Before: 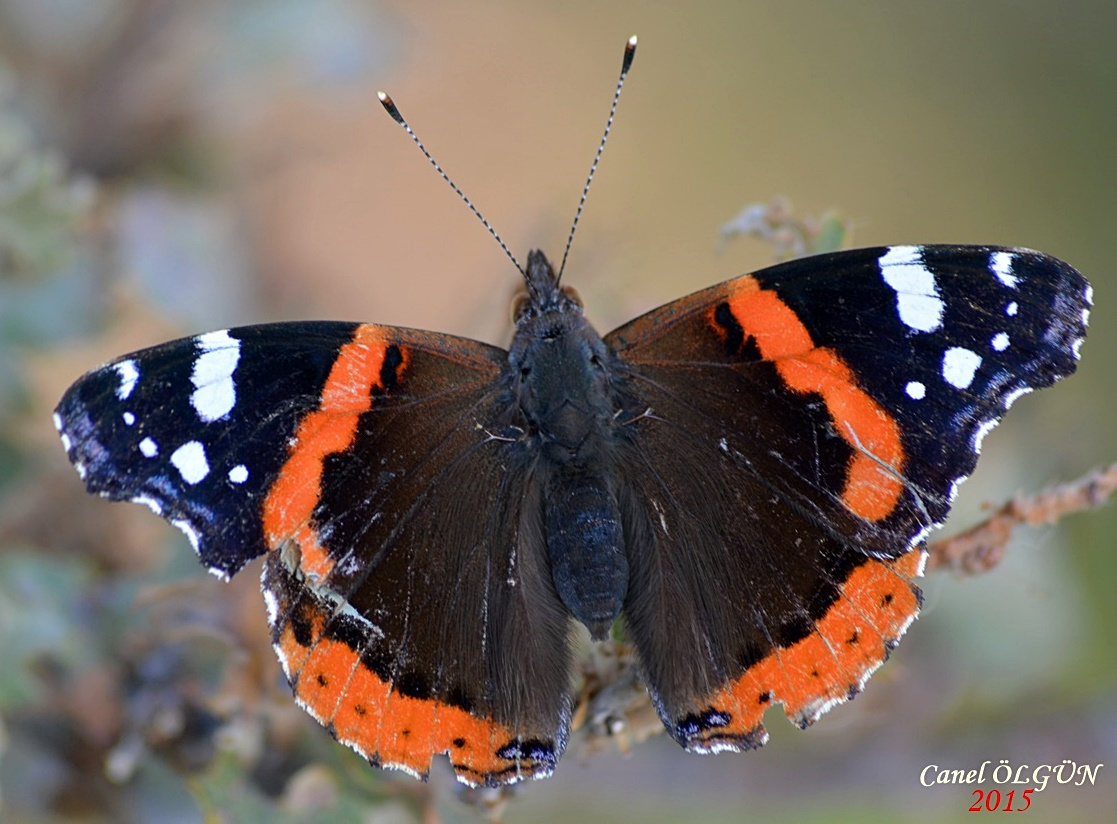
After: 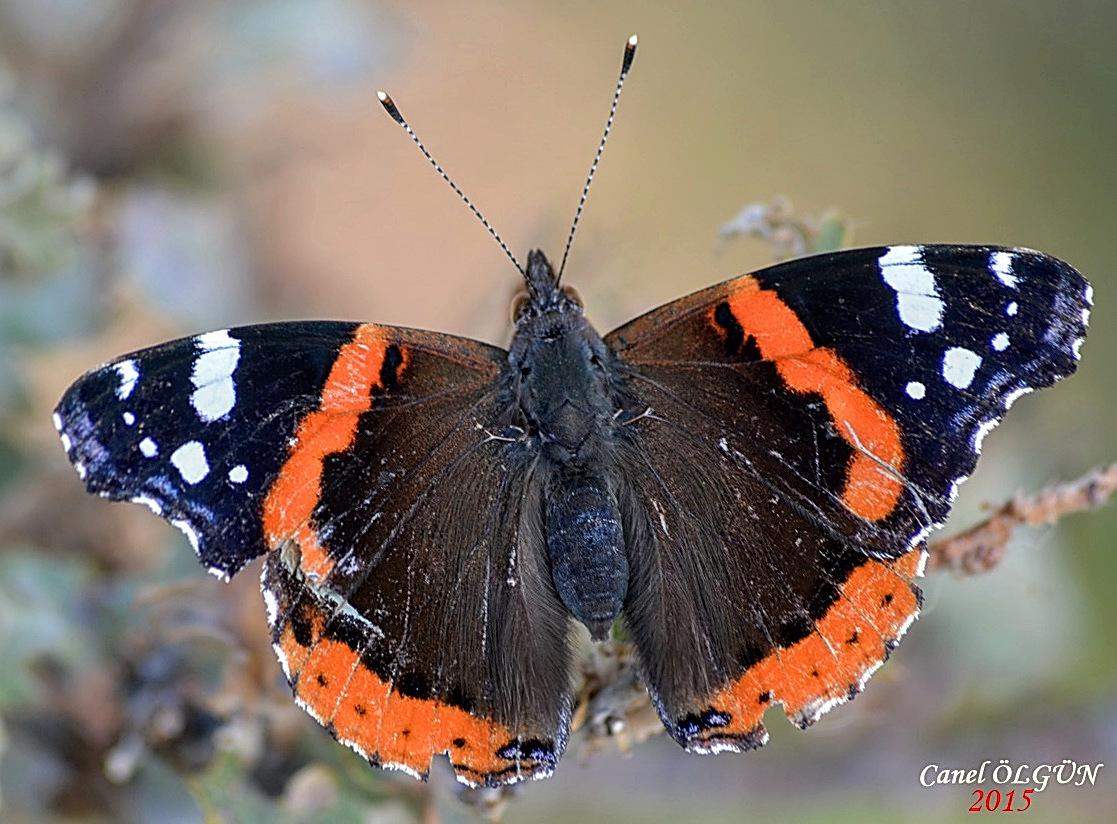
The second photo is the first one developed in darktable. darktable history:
sharpen: on, module defaults
local contrast: on, module defaults
shadows and highlights: radius 44.78, white point adjustment 6.64, compress 79.65%, highlights color adjustment 78.42%, soften with gaussian
